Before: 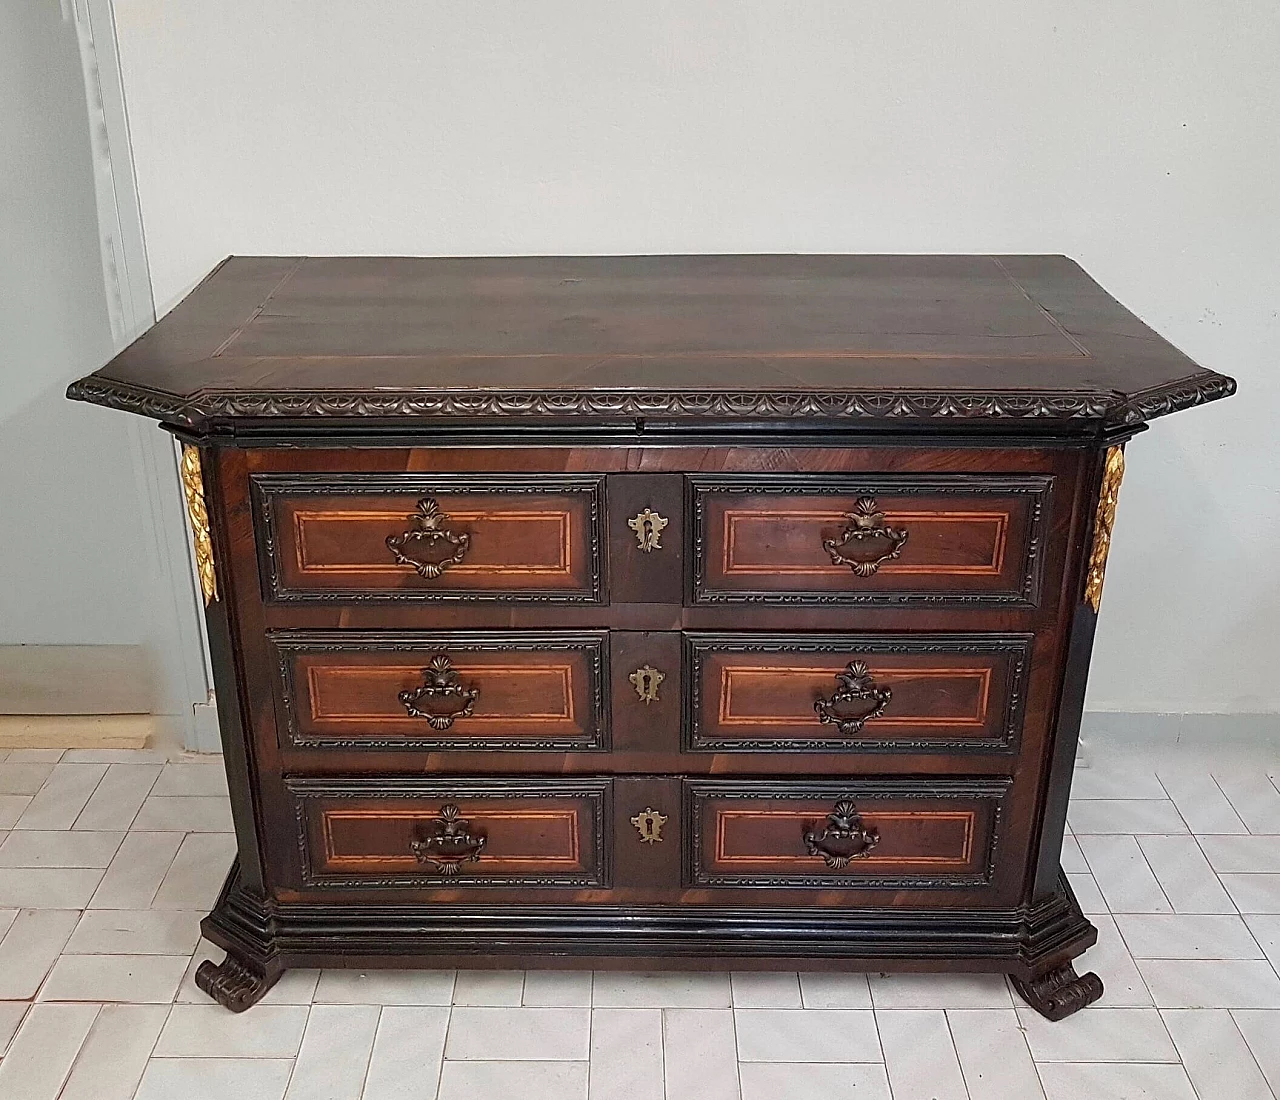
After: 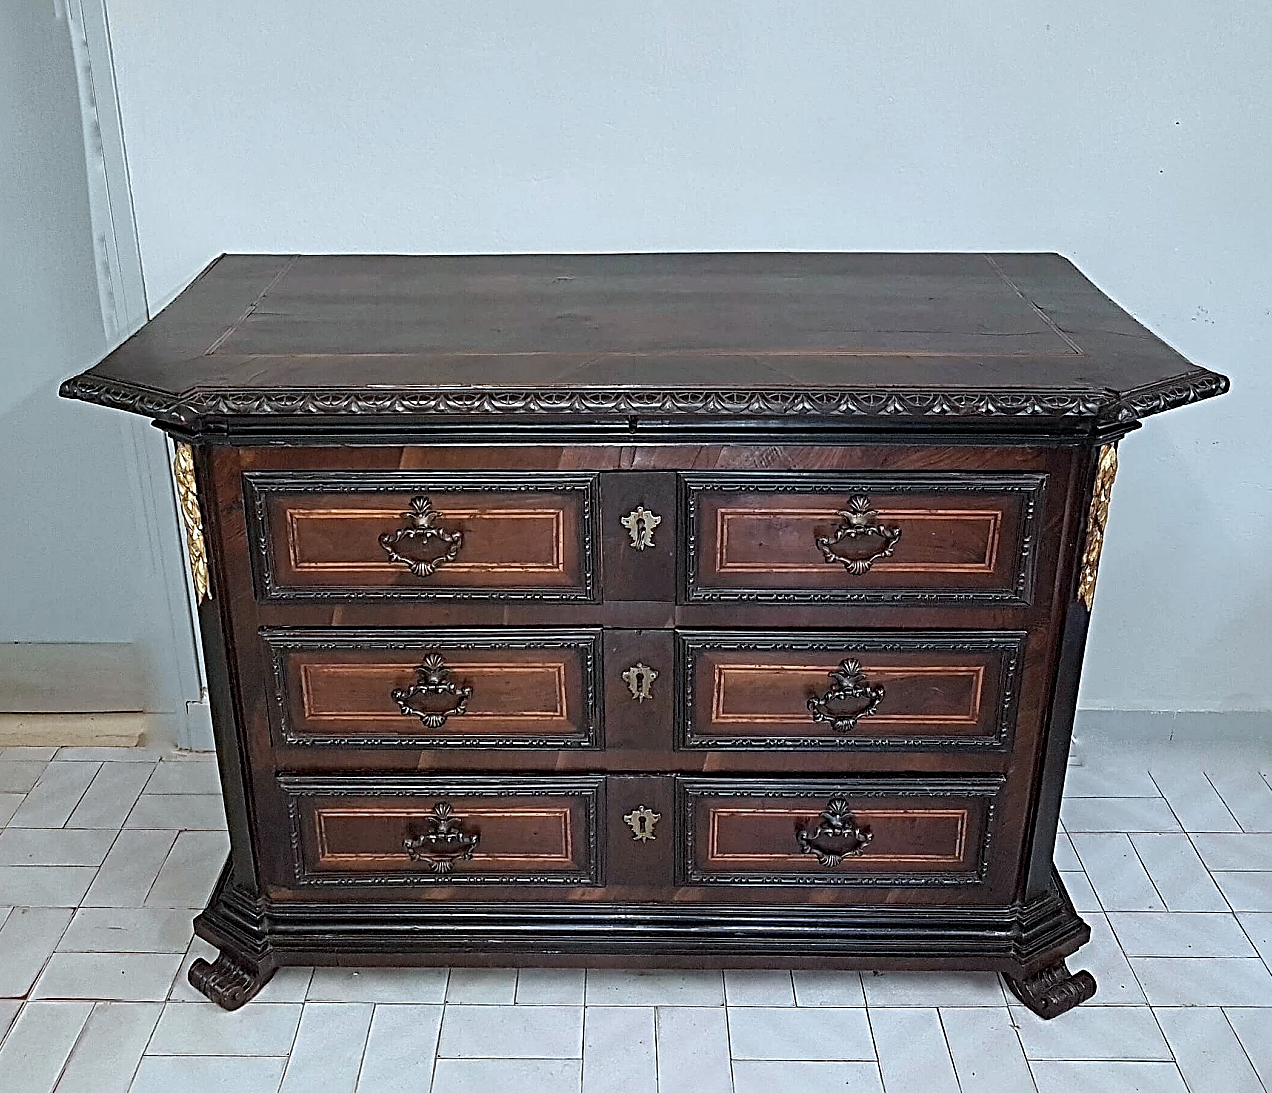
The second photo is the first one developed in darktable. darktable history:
haze removal: compatibility mode true, adaptive false
crop and rotate: left 0.576%, top 0.199%, bottom 0.354%
sharpen: radius 4.911
color correction: highlights b* 0.007, saturation 0.776
color calibration: illuminant Planckian (black body), x 0.376, y 0.374, temperature 4121.2 K, gamut compression 0.971
